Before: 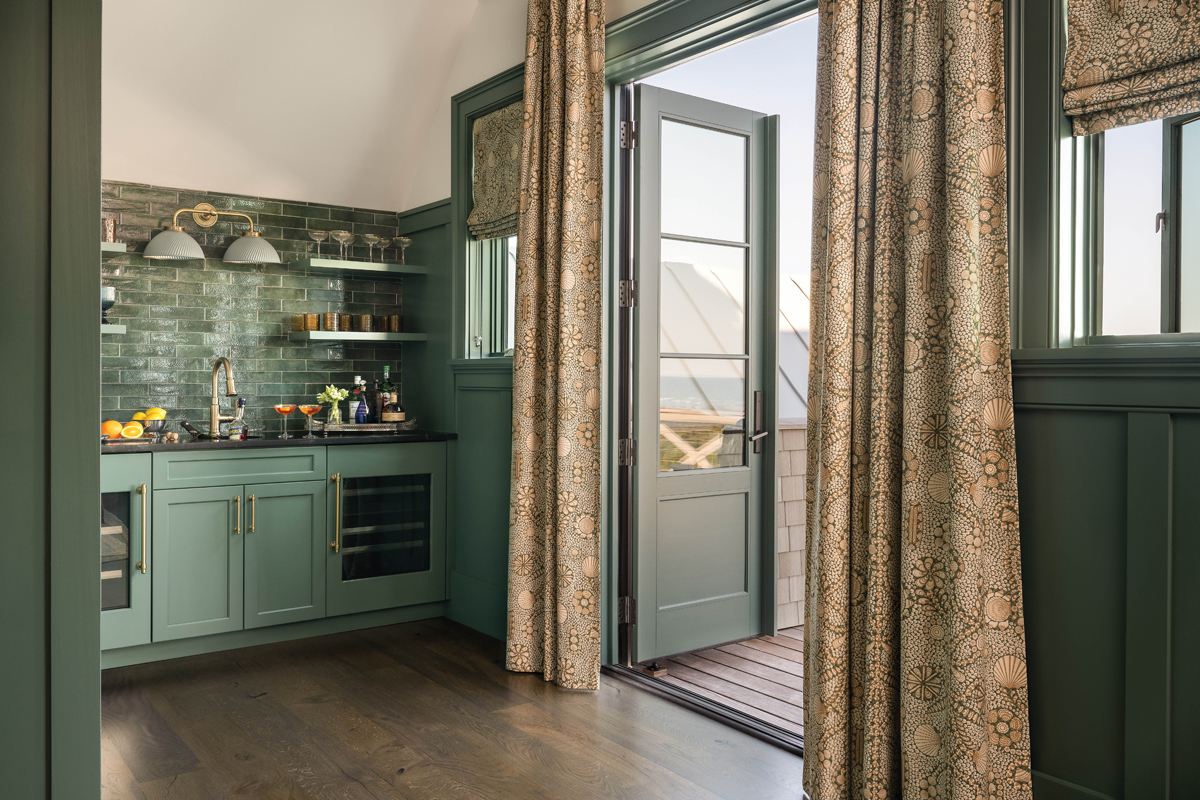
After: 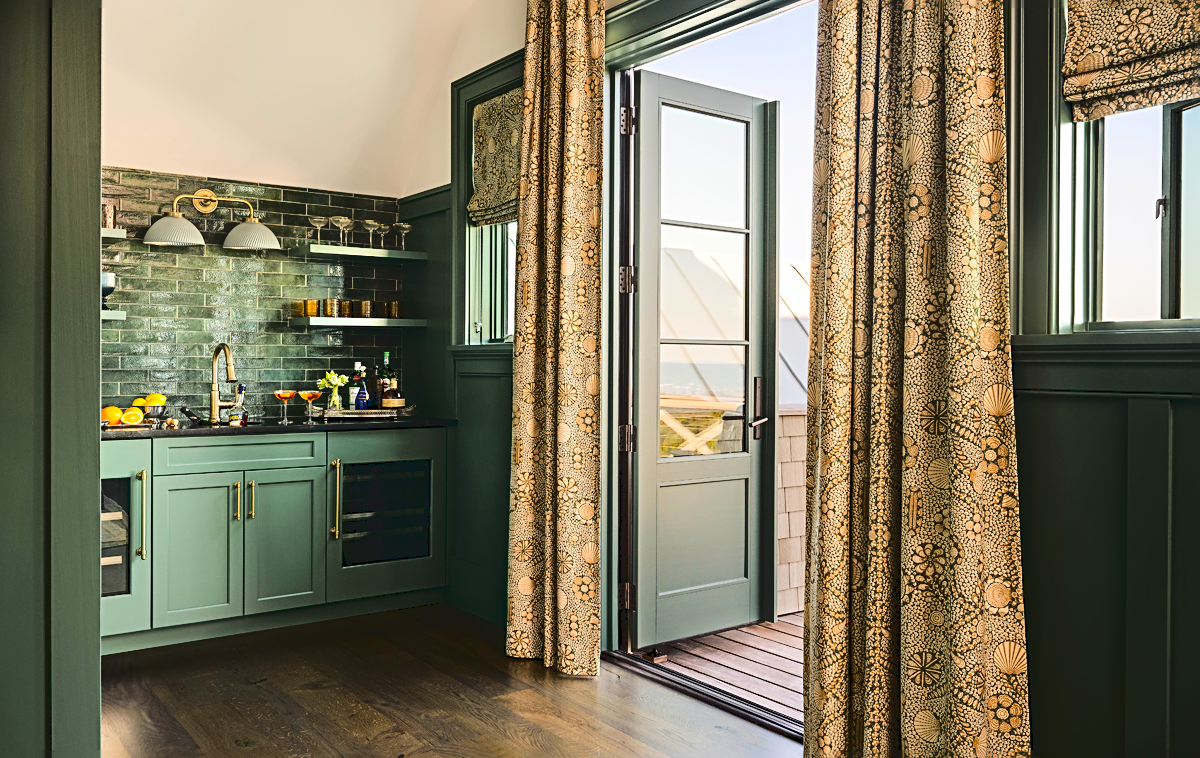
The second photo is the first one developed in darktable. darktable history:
crop and rotate: top 1.961%, bottom 3.192%
color balance rgb: shadows lift › hue 86.1°, perceptual saturation grading › global saturation 25.446%, global vibrance 30.327%
contrast brightness saturation: saturation -0.057
tone curve: curves: ch0 [(0, 0) (0.003, 0.084) (0.011, 0.084) (0.025, 0.084) (0.044, 0.084) (0.069, 0.085) (0.1, 0.09) (0.136, 0.1) (0.177, 0.119) (0.224, 0.144) (0.277, 0.205) (0.335, 0.298) (0.399, 0.417) (0.468, 0.525) (0.543, 0.631) (0.623, 0.72) (0.709, 0.8) (0.801, 0.867) (0.898, 0.934) (1, 1)], color space Lab, linked channels, preserve colors none
sharpen: radius 3.074
